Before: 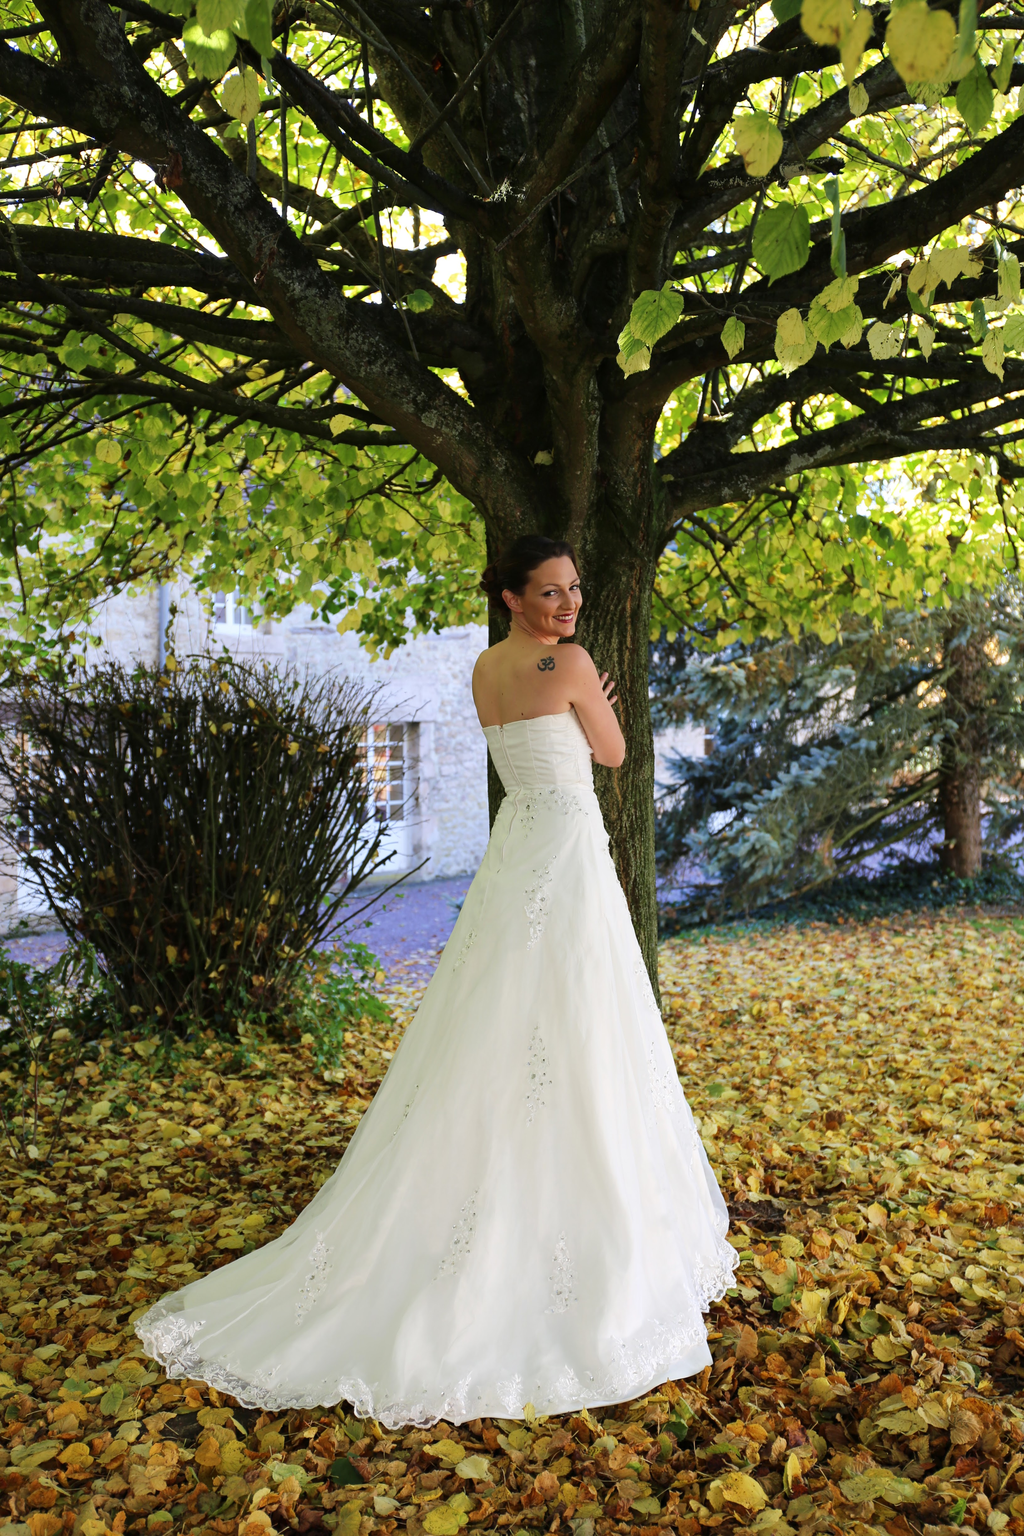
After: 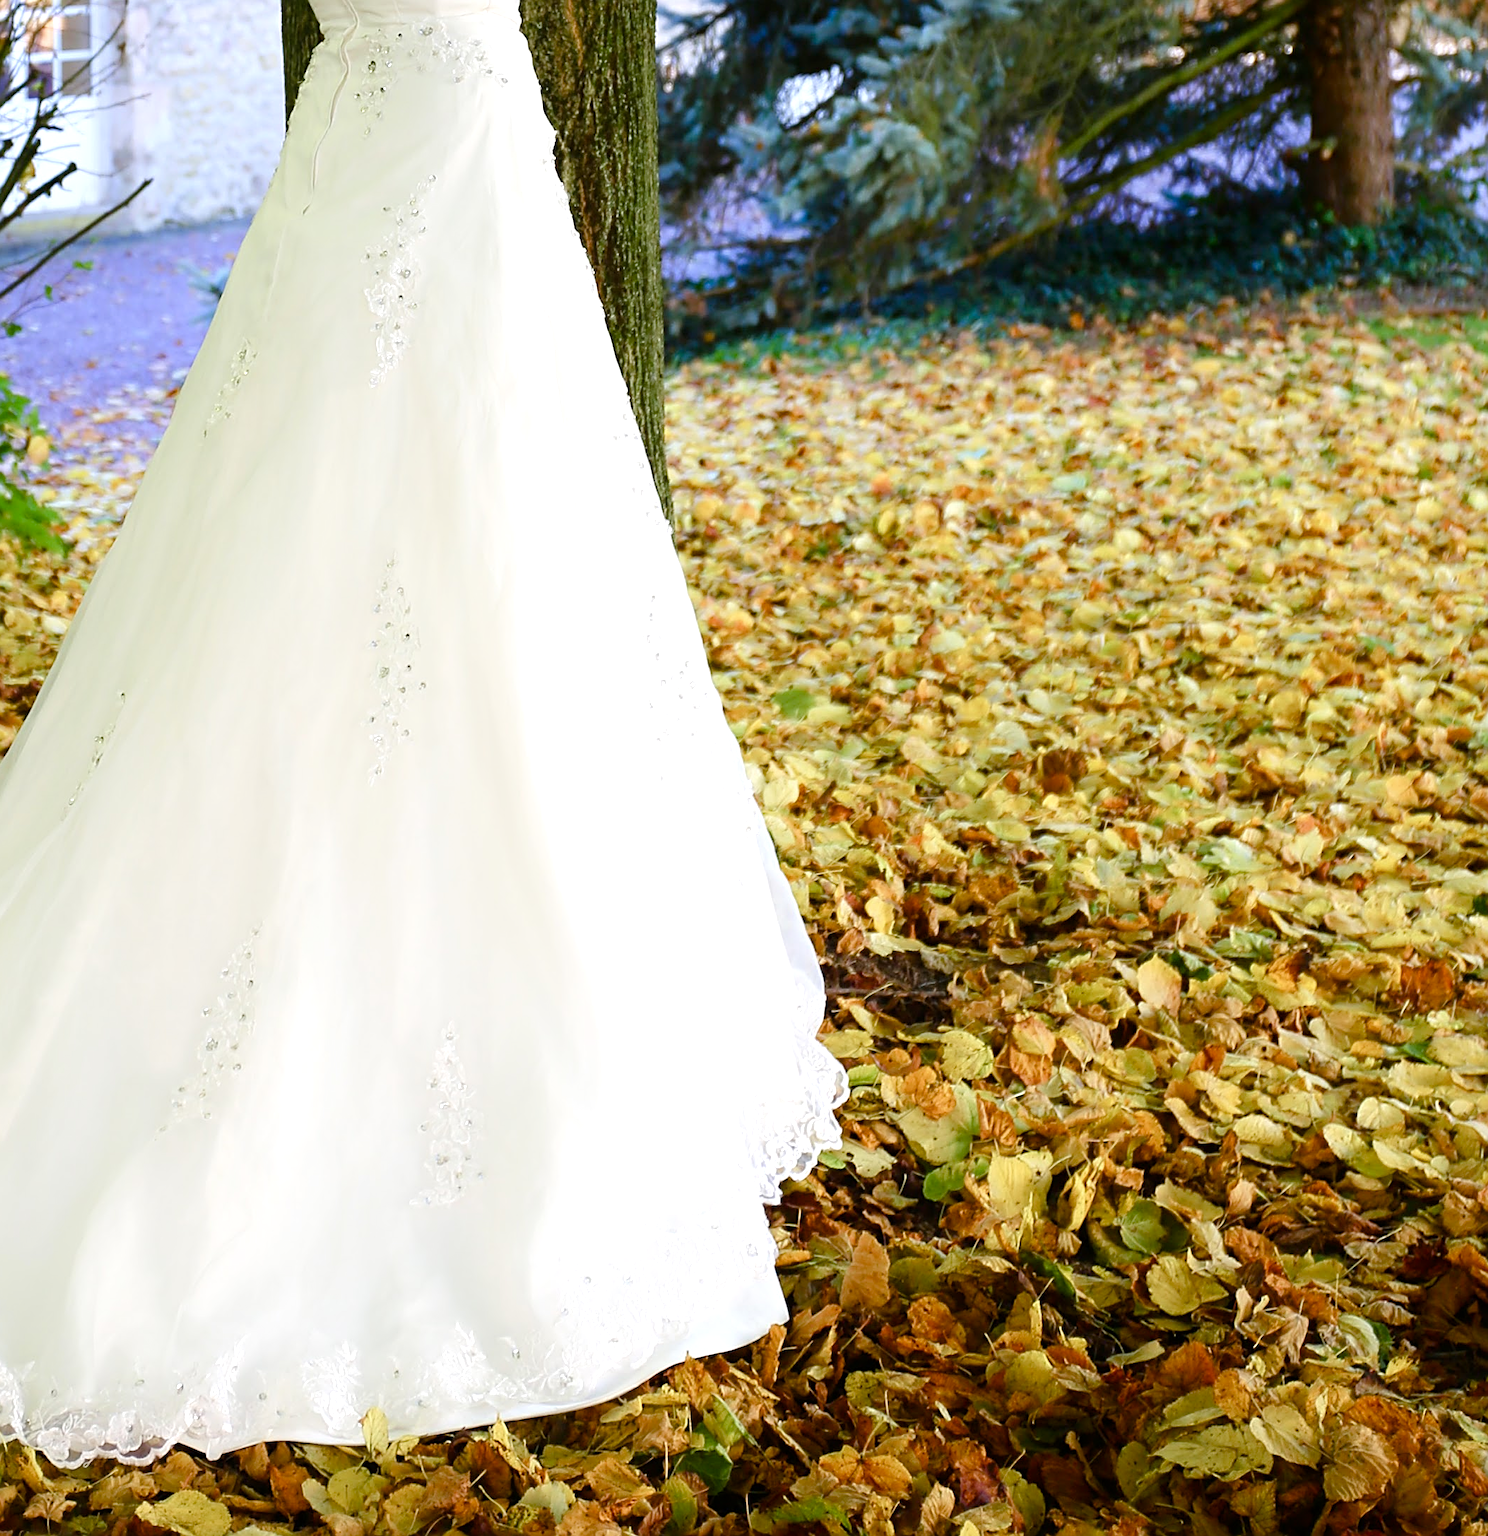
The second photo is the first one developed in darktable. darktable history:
tone equalizer: -8 EV -0.422 EV, -7 EV -0.409 EV, -6 EV -0.349 EV, -5 EV -0.206 EV, -3 EV 0.25 EV, -2 EV 0.32 EV, -1 EV 0.366 EV, +0 EV 0.397 EV
shadows and highlights: shadows -68.54, highlights 34.31, soften with gaussian
sharpen: on, module defaults
color balance rgb: linear chroma grading › global chroma 9.762%, perceptual saturation grading › global saturation 20%, perceptual saturation grading › highlights -49.515%, perceptual saturation grading › shadows 25.982%, global vibrance 20%
crop and rotate: left 35.448%, top 50.658%, bottom 4.954%
